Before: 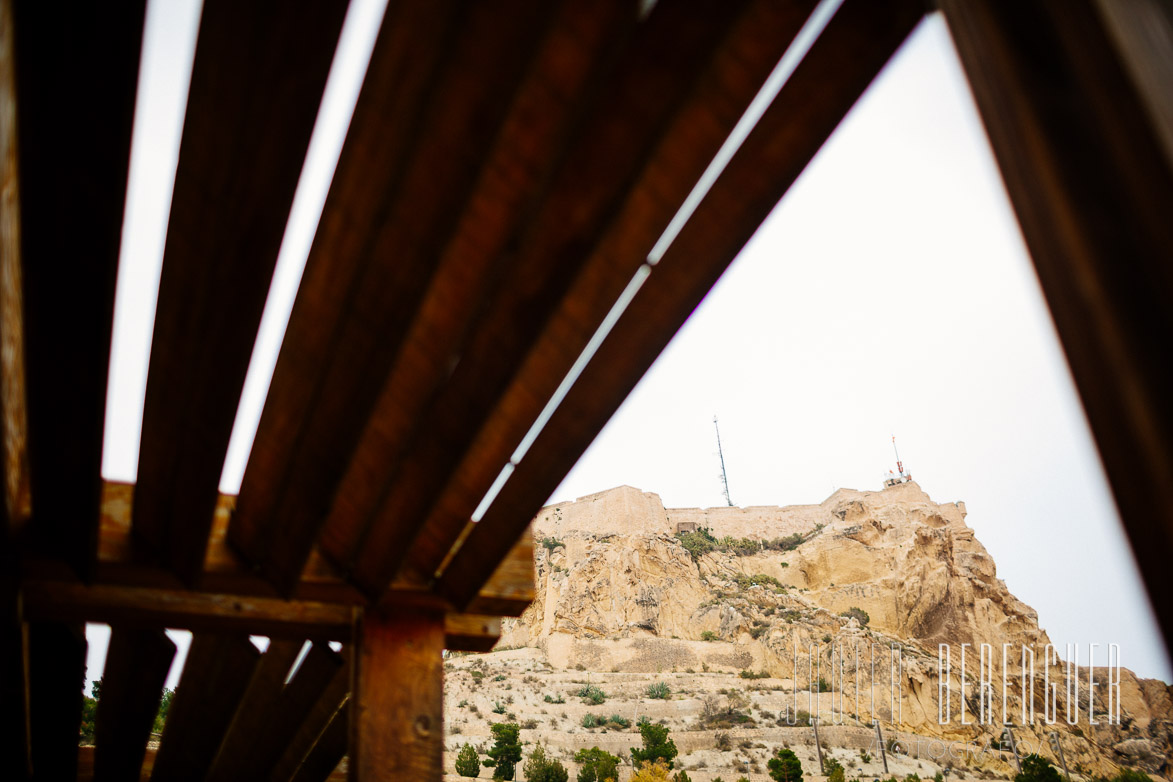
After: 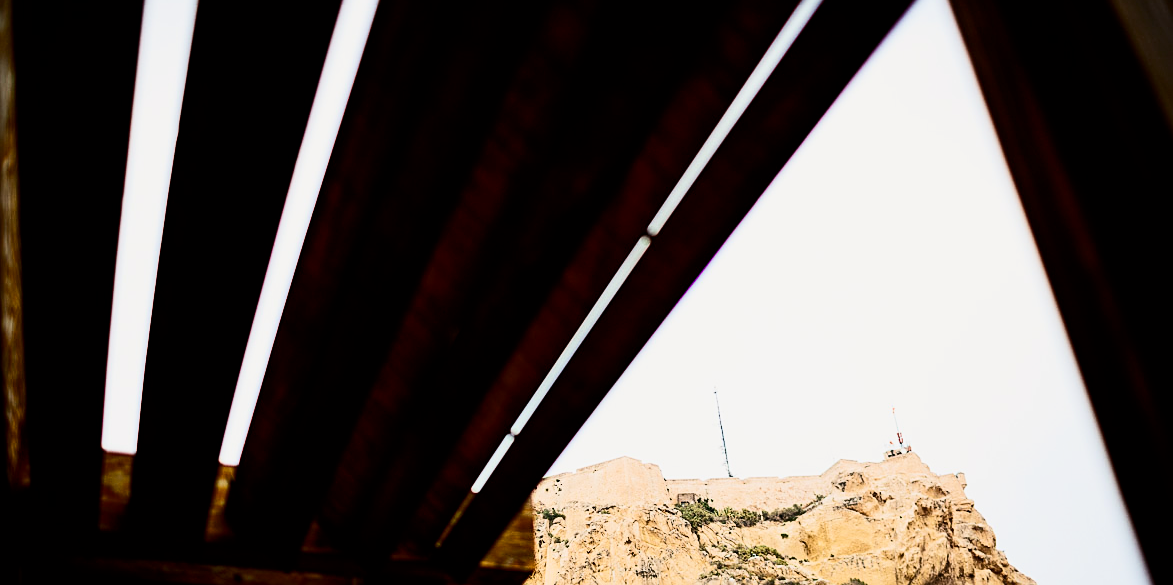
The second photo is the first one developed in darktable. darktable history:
crop: top 3.806%, bottom 21.368%
contrast brightness saturation: contrast 0.288
filmic rgb: black relative exposure -16 EV, white relative exposure 5.26 EV, hardness 5.94, contrast 1.243
exposure: exposure -0.045 EV, compensate highlight preservation false
color balance rgb: perceptual saturation grading › global saturation 14.994%, contrast 5.045%
sharpen: on, module defaults
